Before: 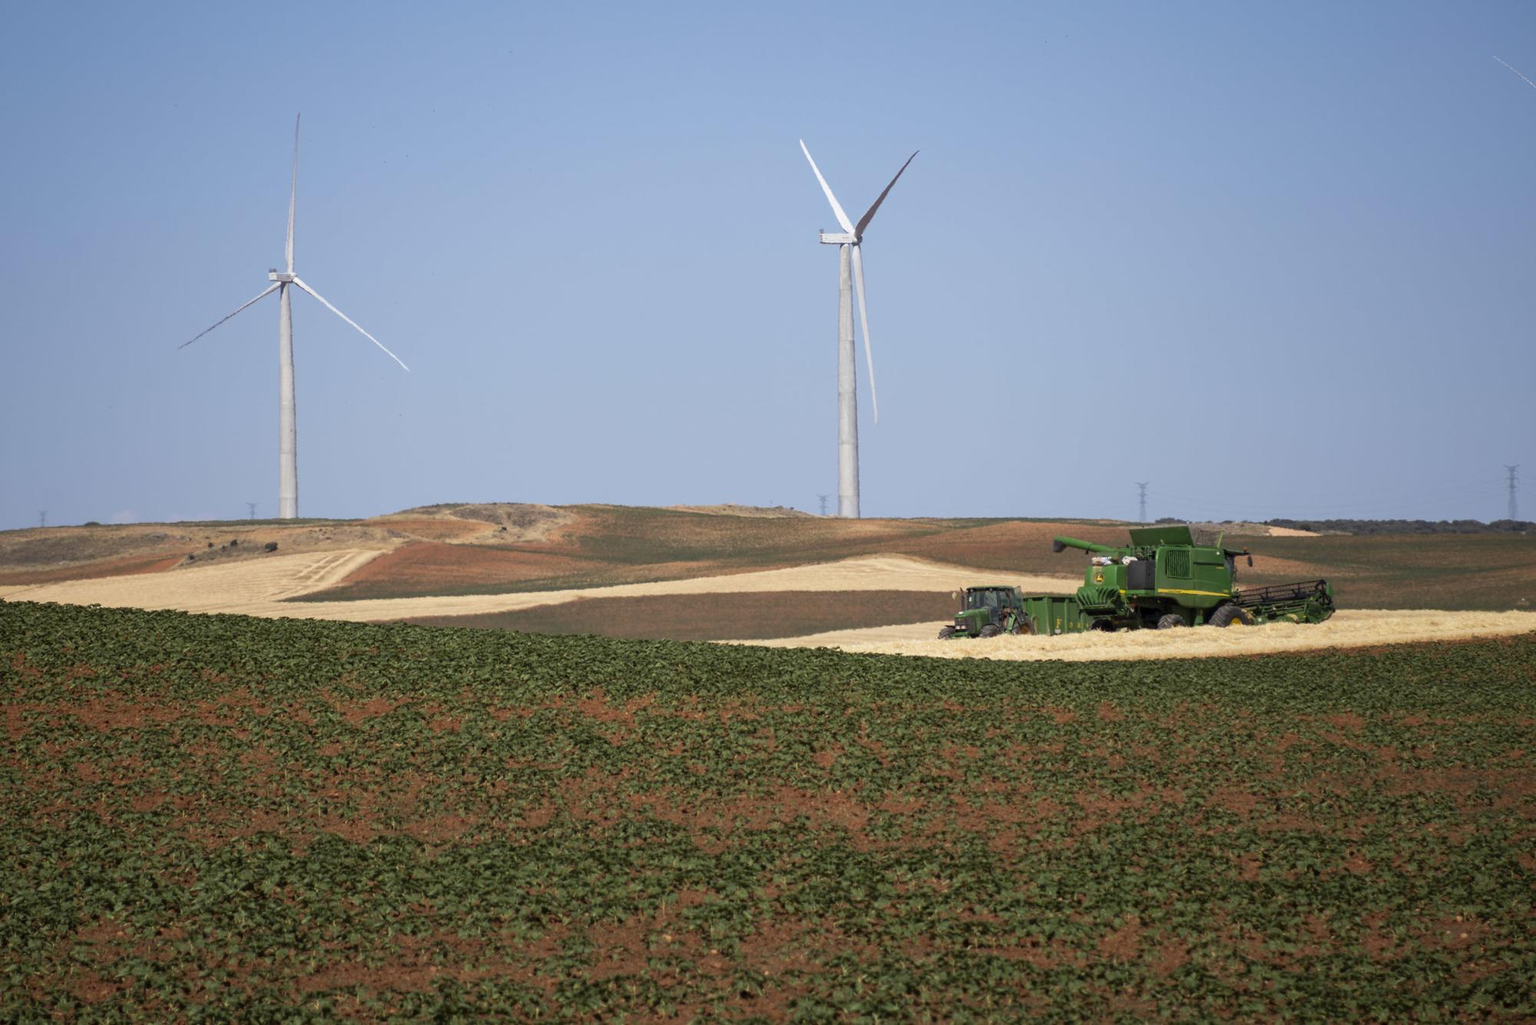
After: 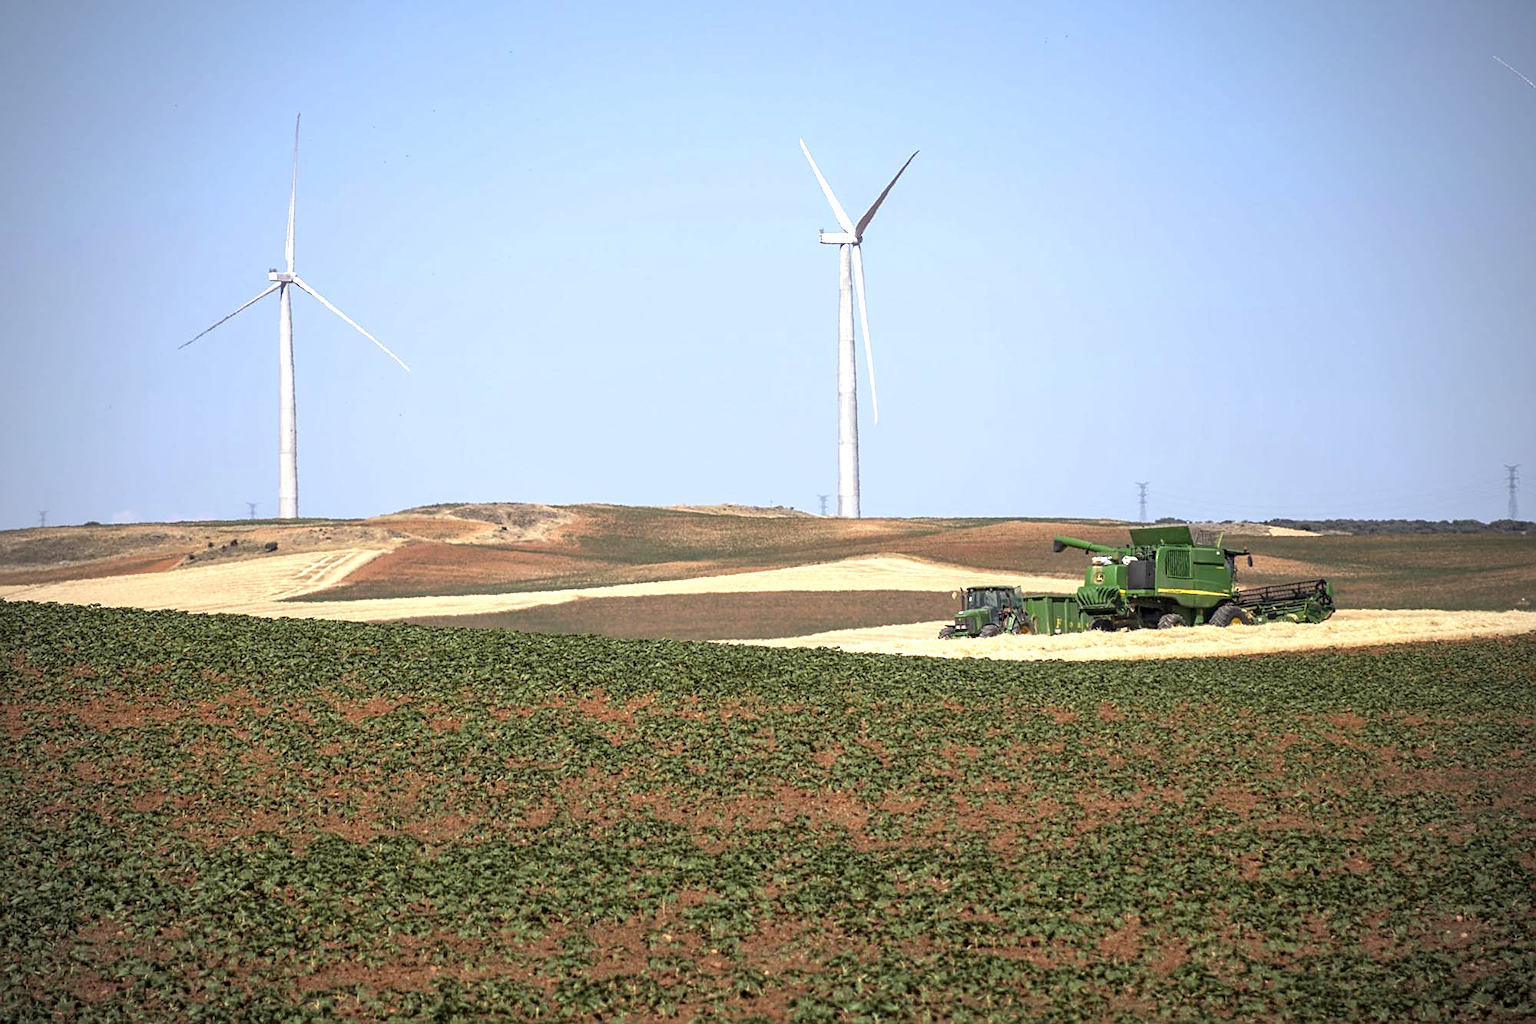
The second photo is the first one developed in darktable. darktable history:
exposure: exposure 0.766 EV, compensate highlight preservation false
local contrast: on, module defaults
sharpen: on, module defaults
vignetting: fall-off radius 60.92%
